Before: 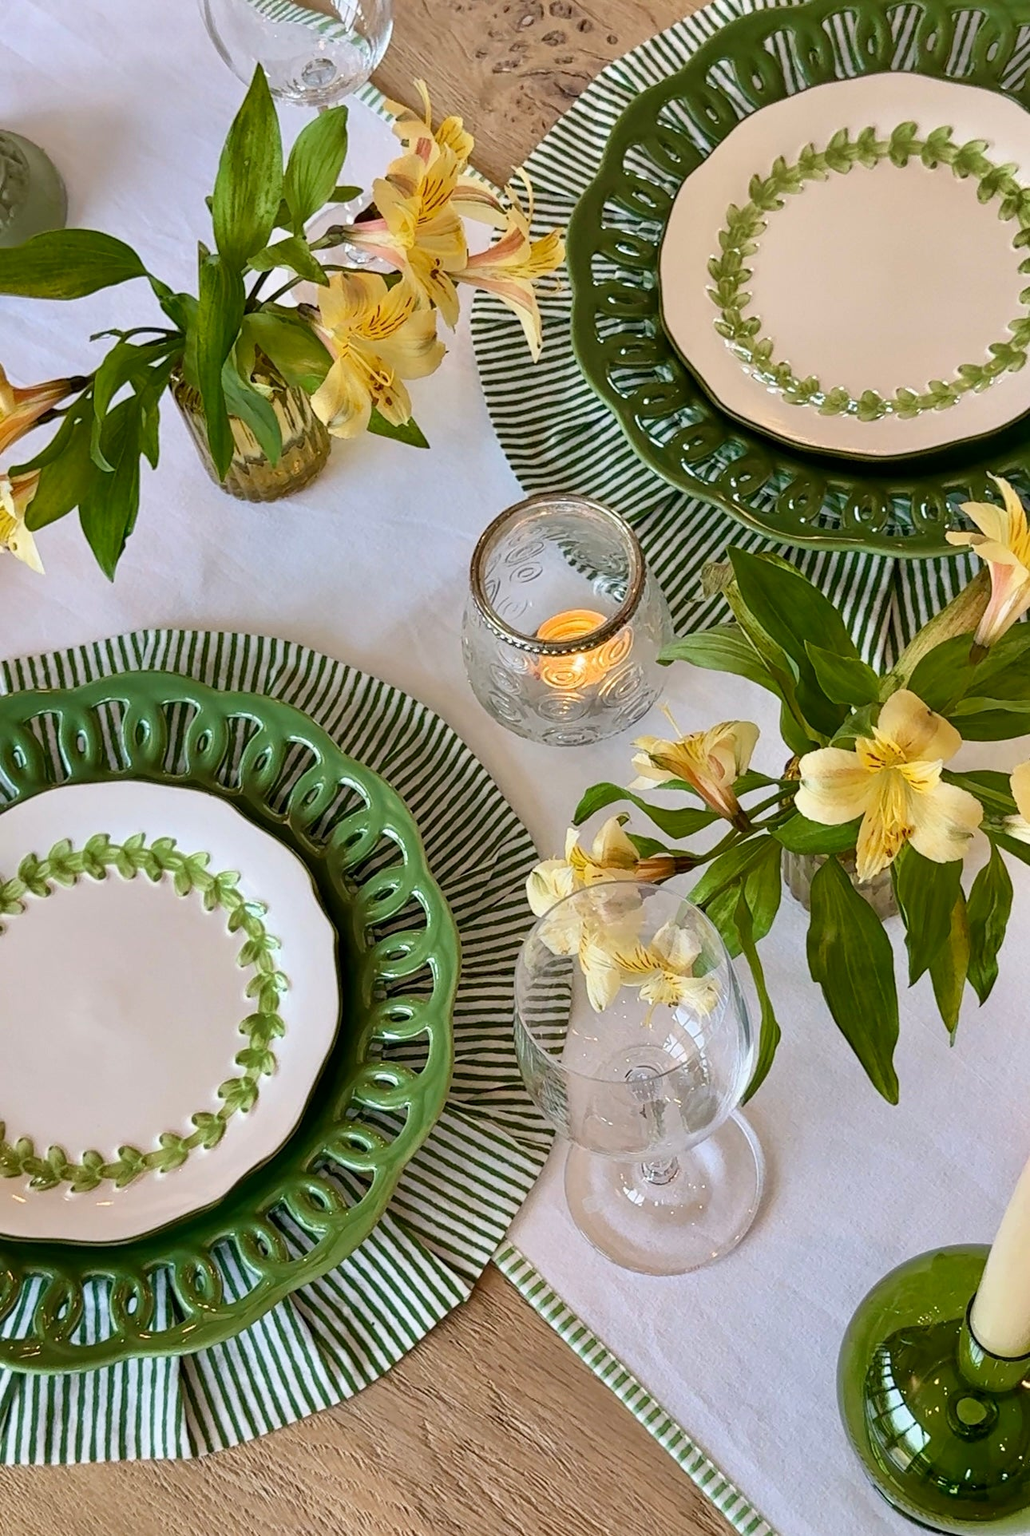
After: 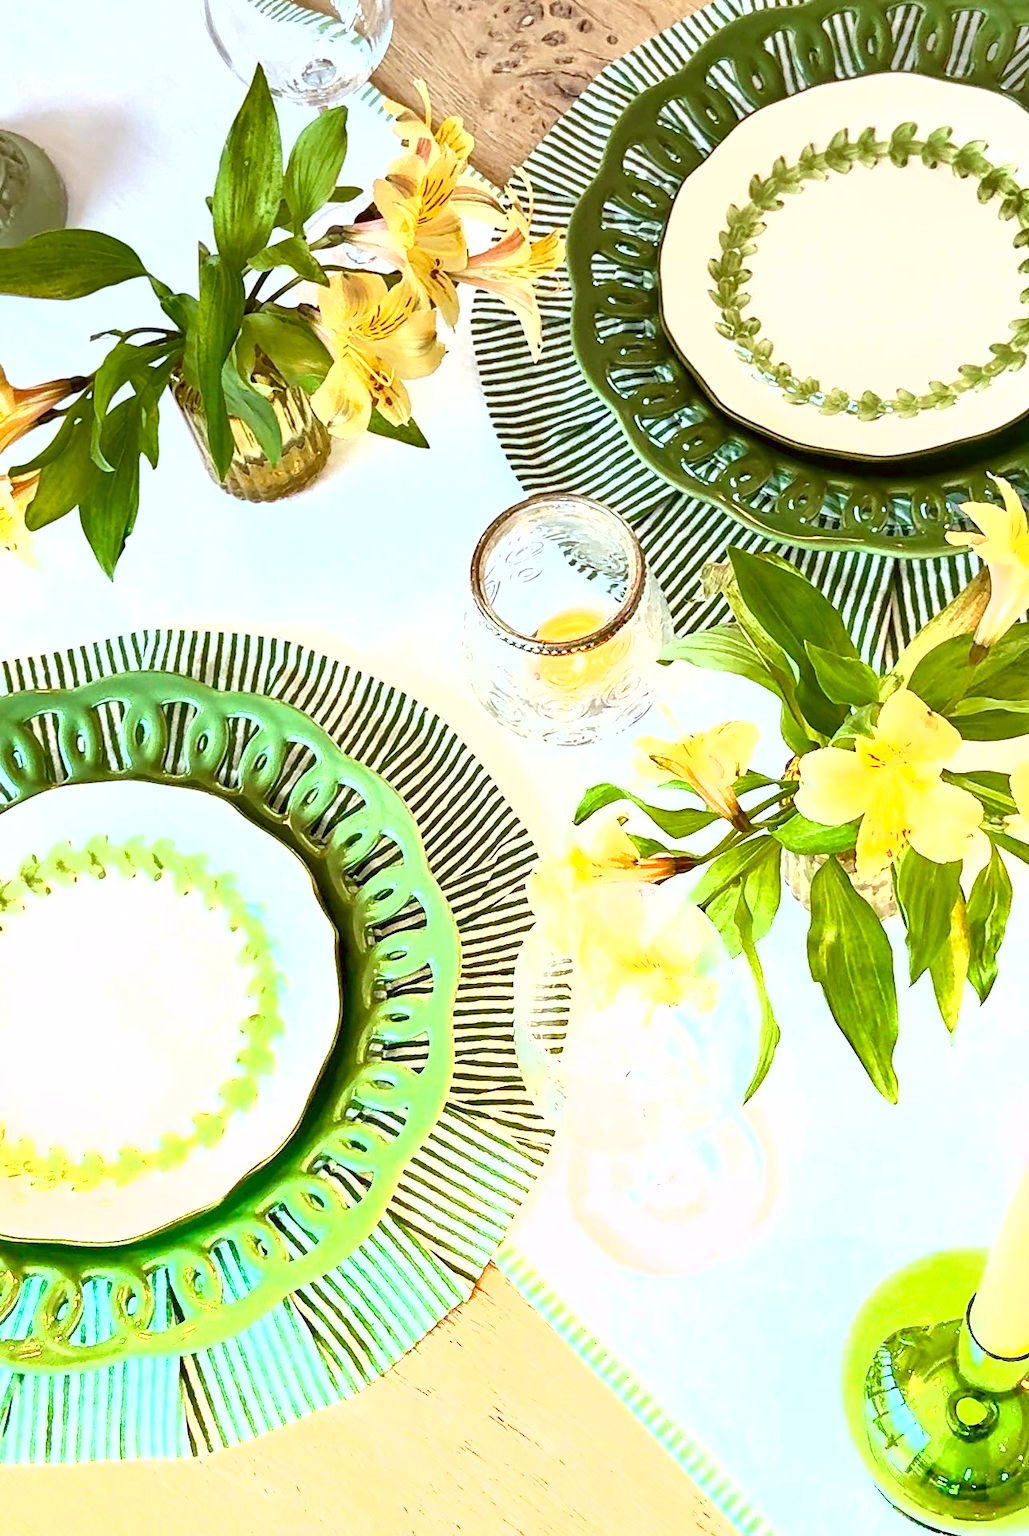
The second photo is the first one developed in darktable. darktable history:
exposure: exposure 1 EV, compensate highlight preservation false
graduated density: density -3.9 EV
color correction: highlights a* -4.98, highlights b* -3.76, shadows a* 3.83, shadows b* 4.08
shadows and highlights: shadows 29.32, highlights -29.32, low approximation 0.01, soften with gaussian
